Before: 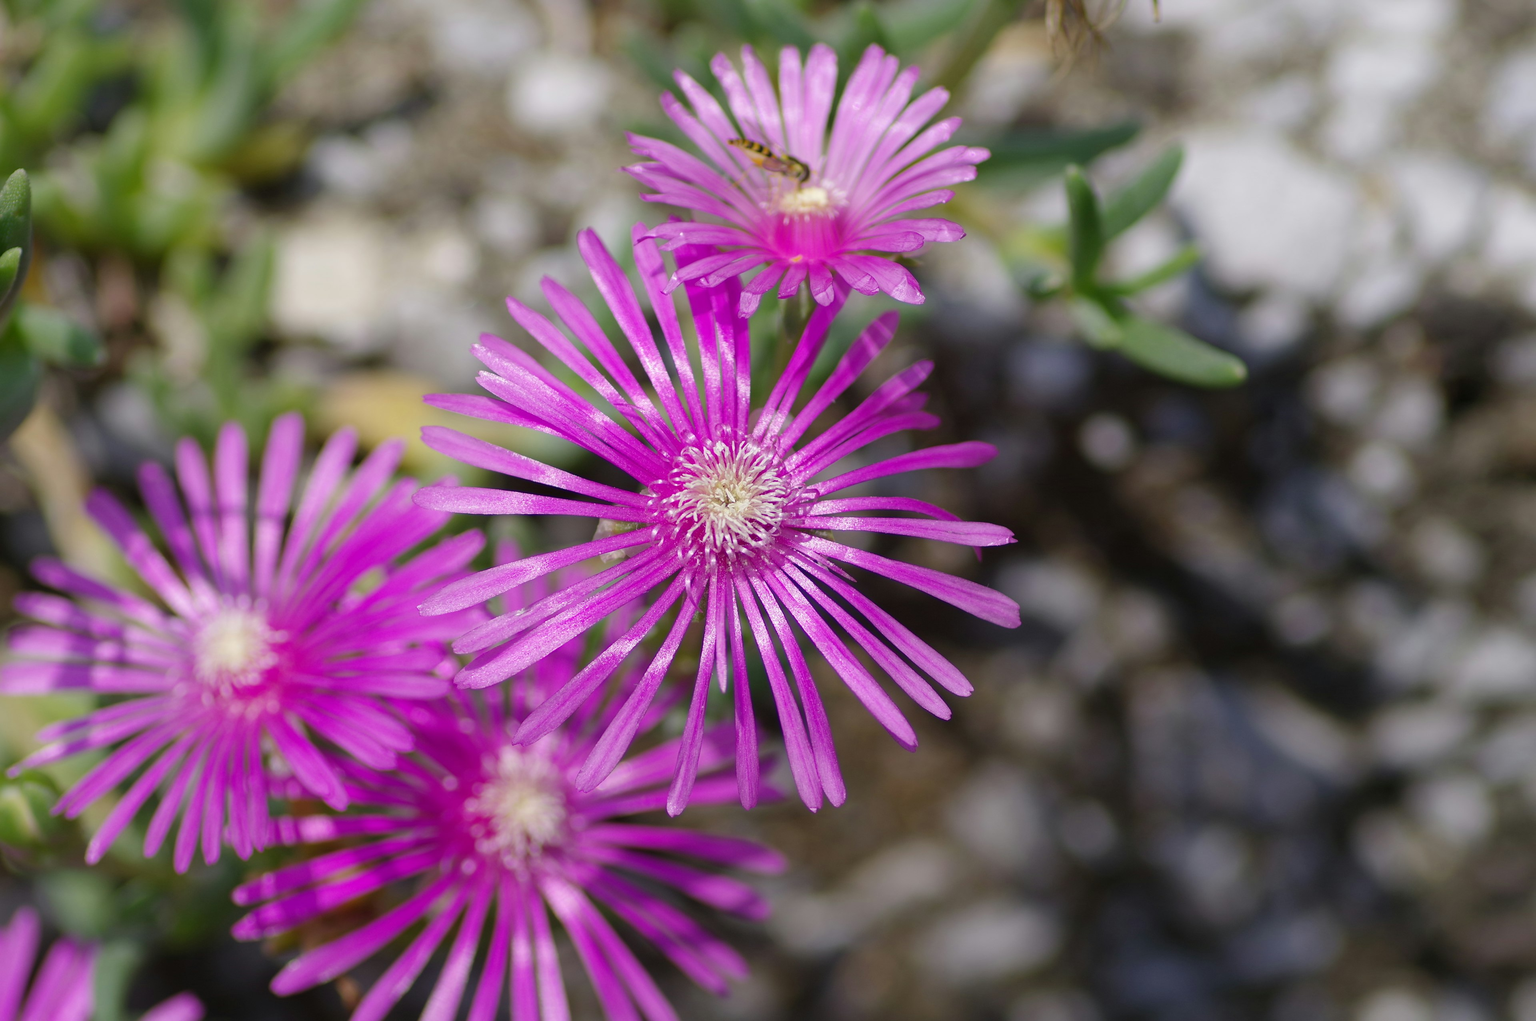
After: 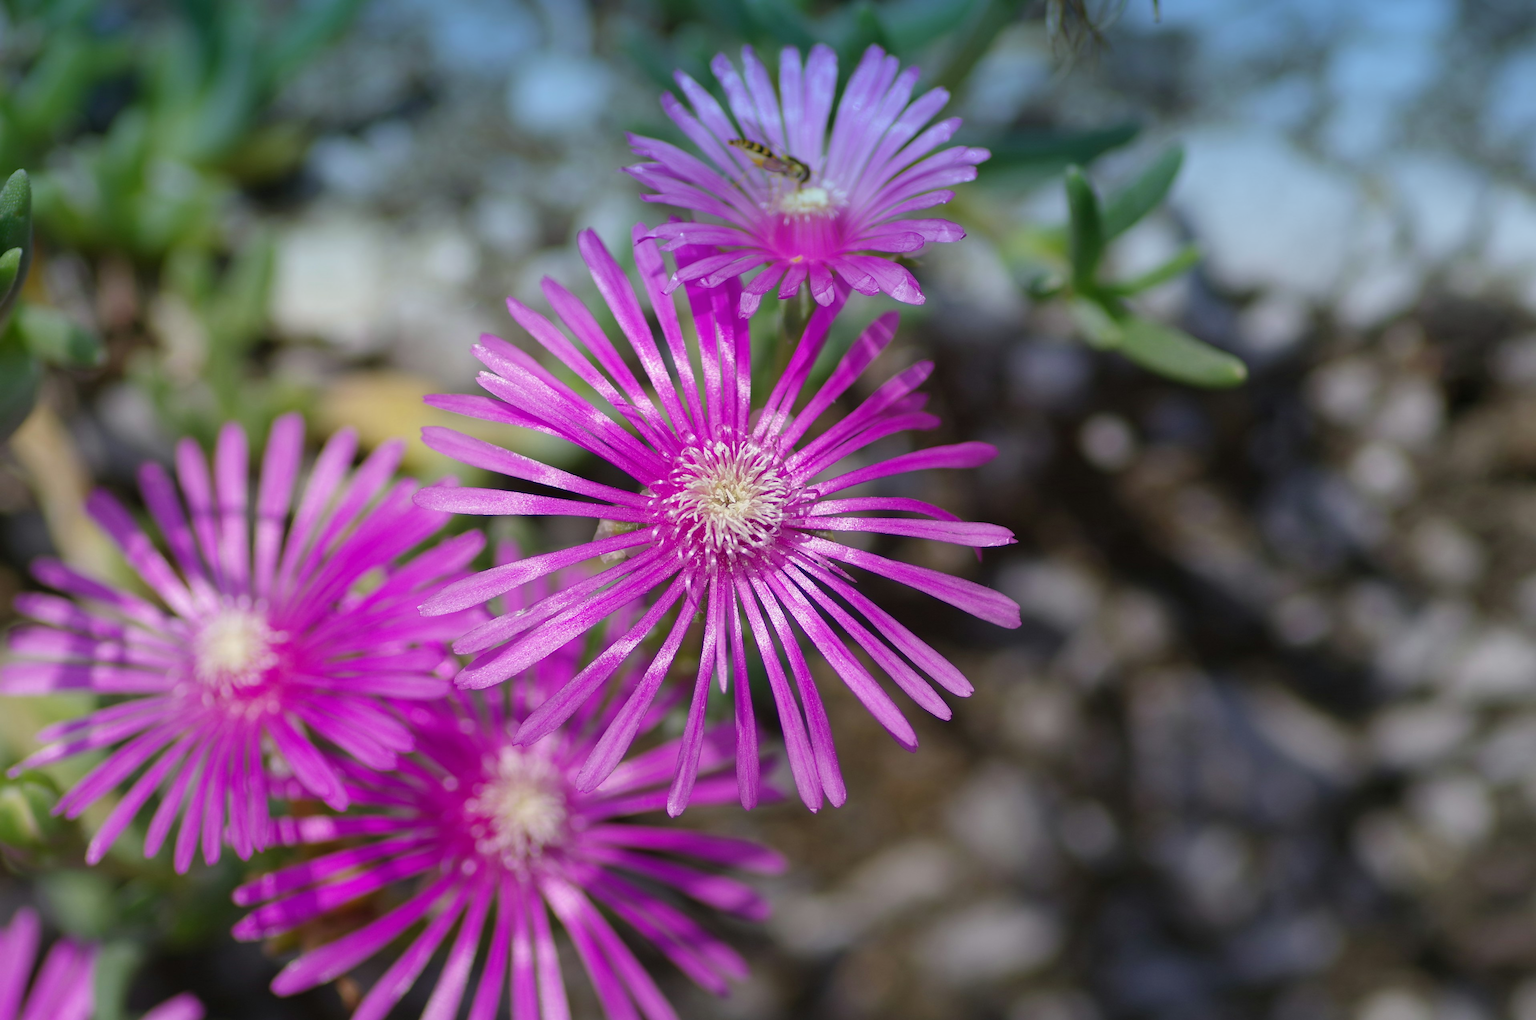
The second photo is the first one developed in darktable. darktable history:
graduated density: density 2.02 EV, hardness 44%, rotation 0.374°, offset 8.21, hue 208.8°, saturation 97%
crop: bottom 0.071%
exposure: exposure -0.021 EV, compensate highlight preservation false
